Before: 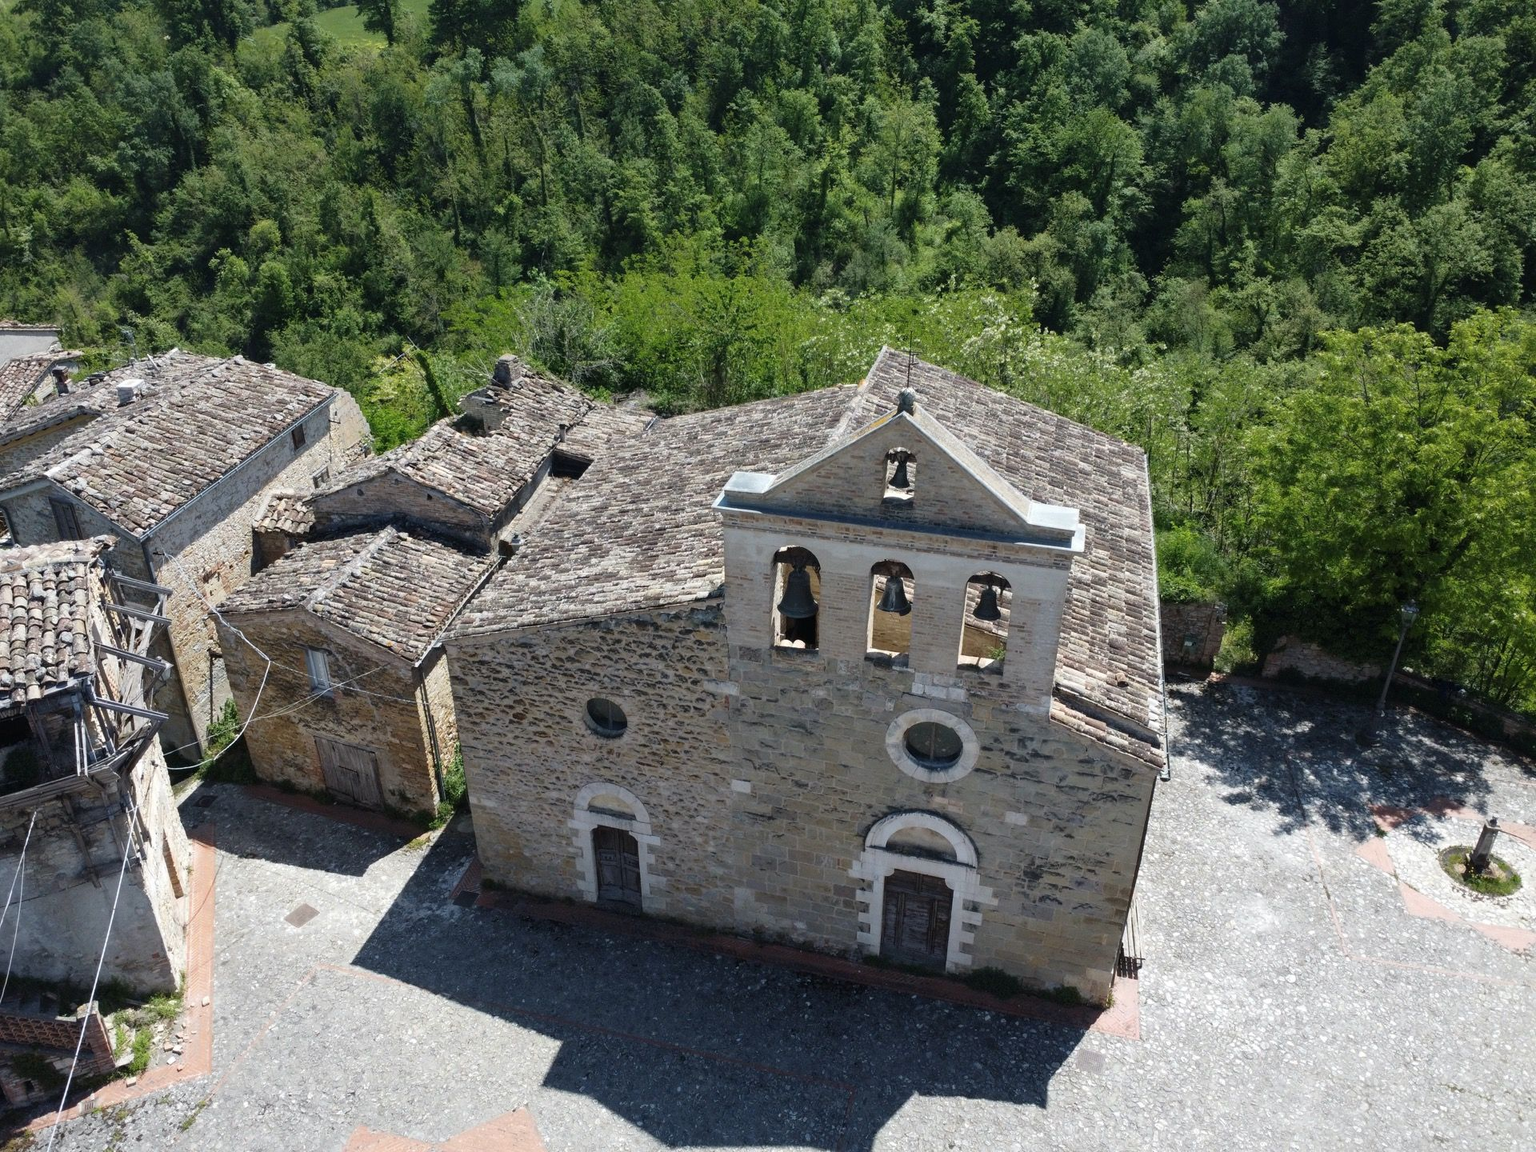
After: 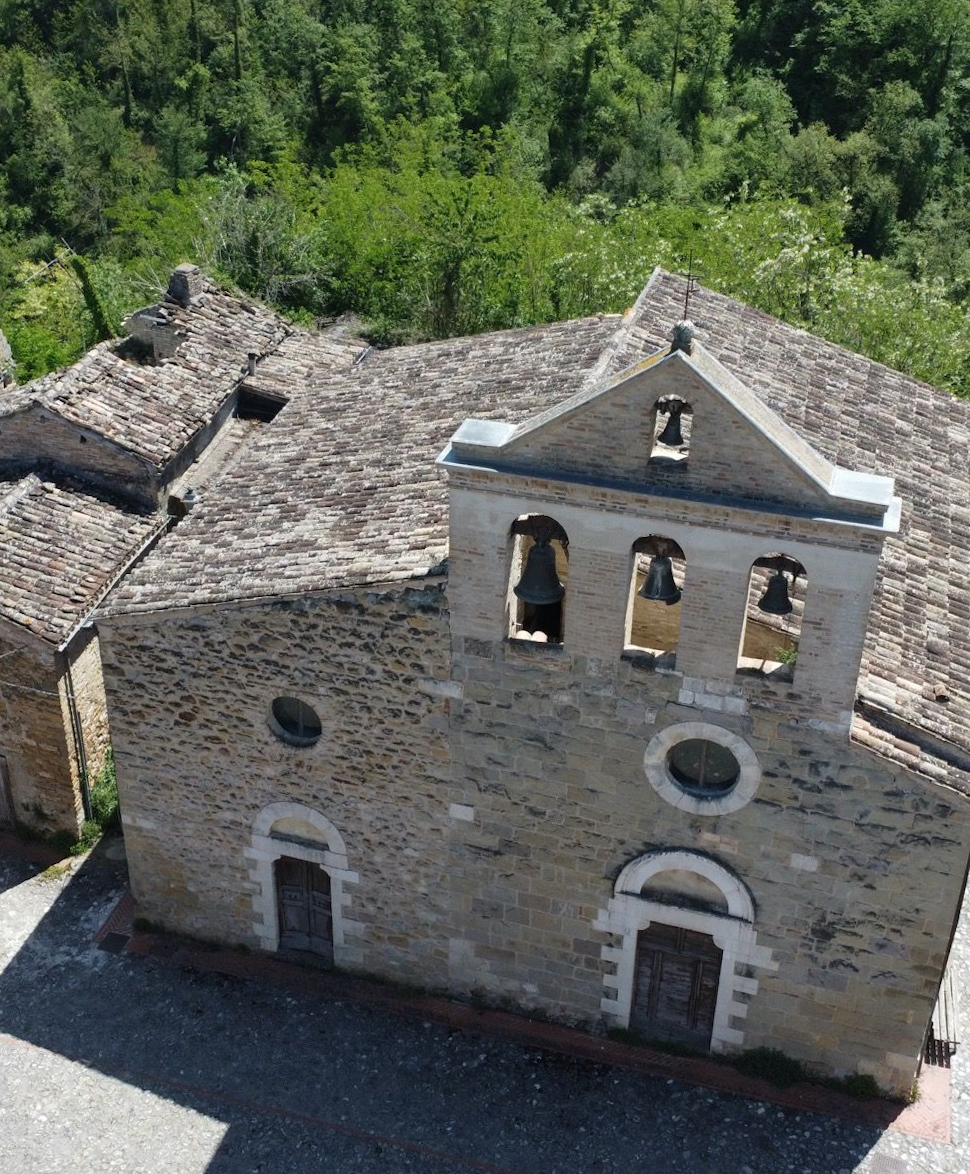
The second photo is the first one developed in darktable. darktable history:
crop and rotate: angle 0.02°, left 24.353%, top 13.219%, right 26.156%, bottom 8.224%
rotate and perspective: rotation 1.72°, automatic cropping off
